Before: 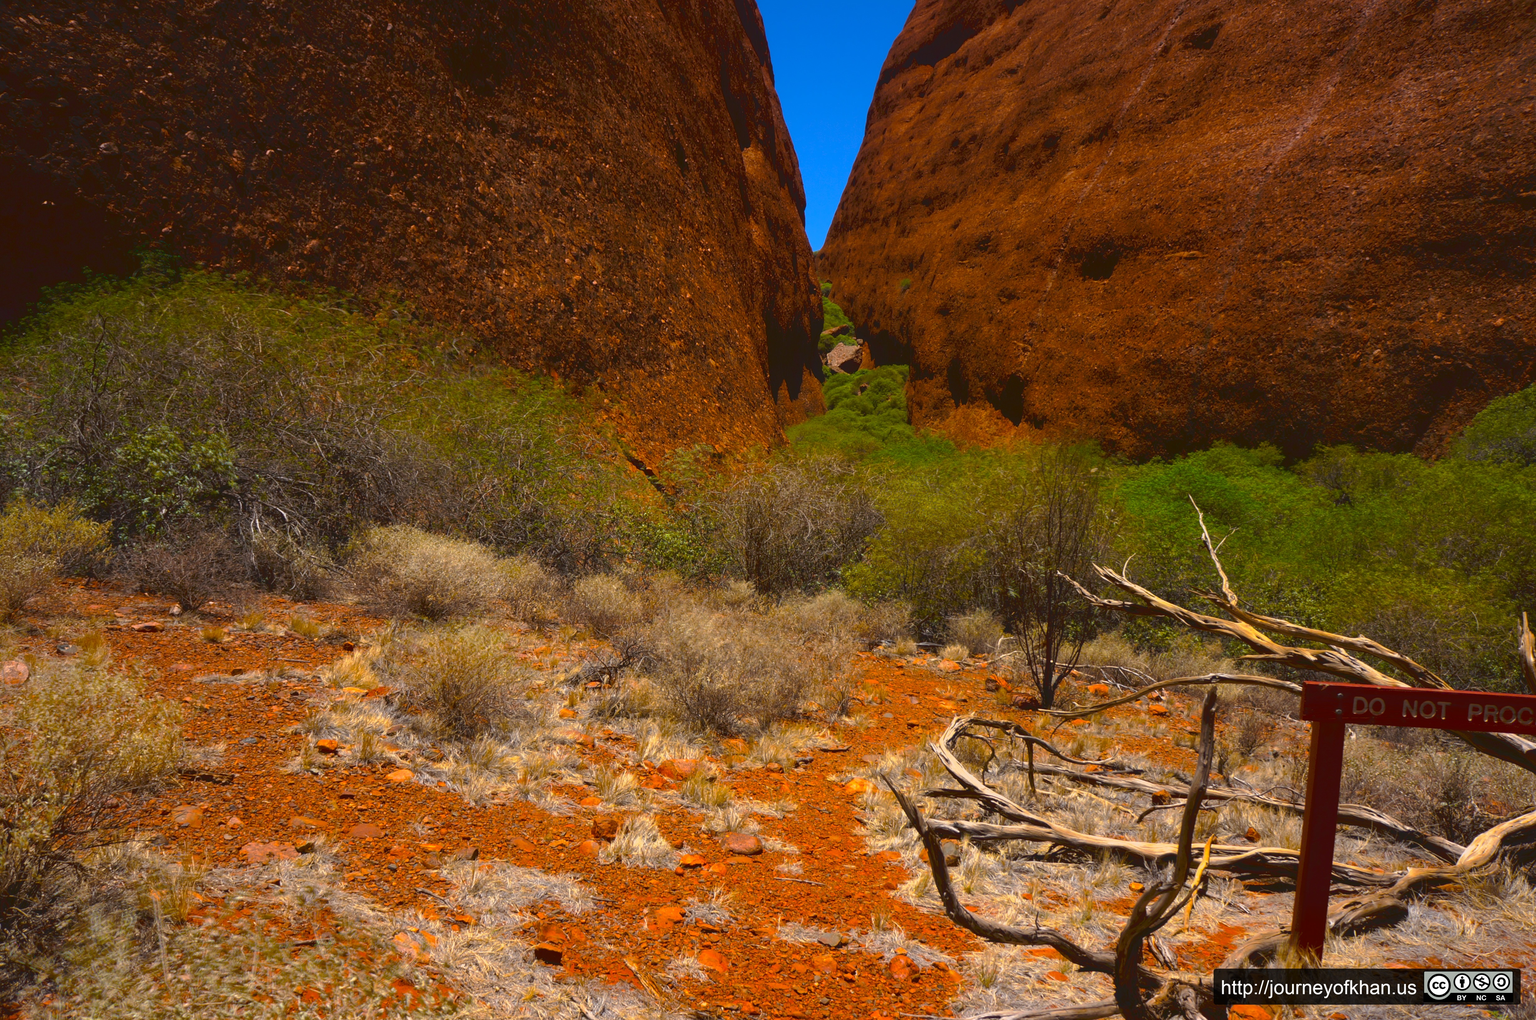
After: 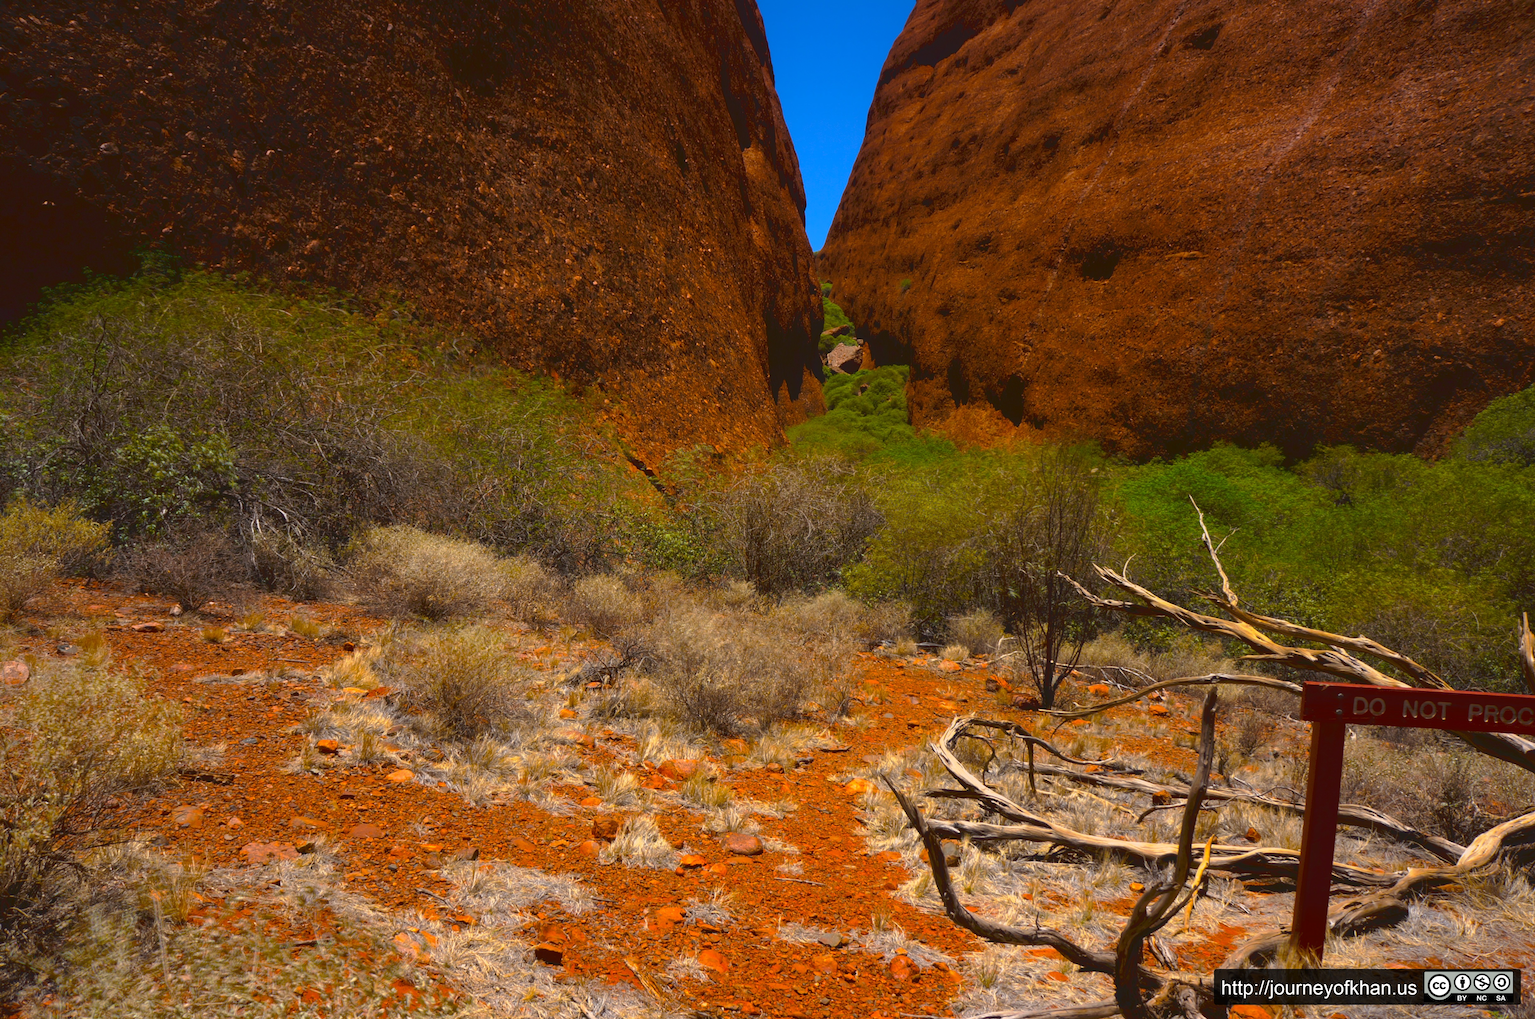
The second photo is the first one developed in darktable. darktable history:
tone equalizer: smoothing 1
